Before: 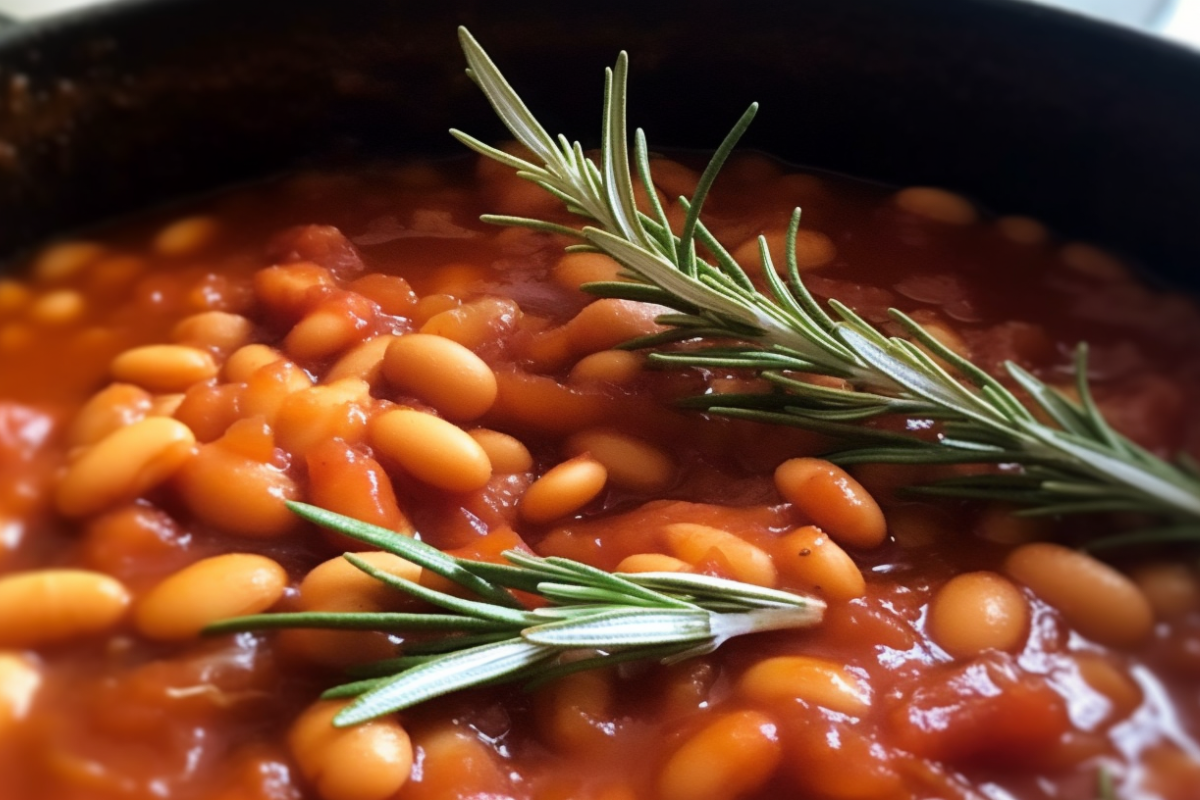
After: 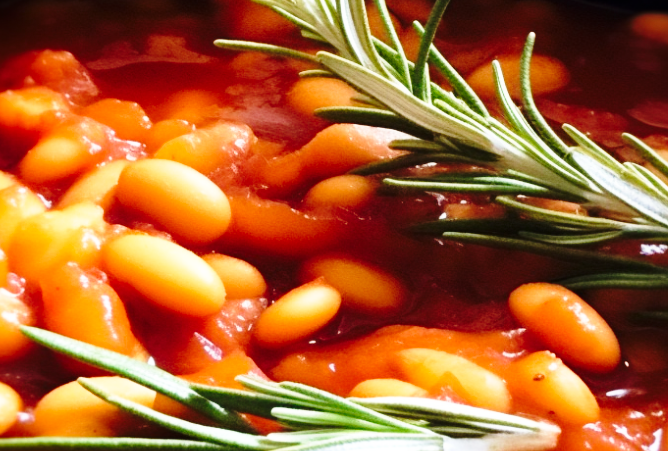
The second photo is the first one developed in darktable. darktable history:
crop and rotate: left 22.2%, top 21.939%, right 22.074%, bottom 21.631%
base curve: curves: ch0 [(0, 0) (0.028, 0.03) (0.105, 0.232) (0.387, 0.748) (0.754, 0.968) (1, 1)], preserve colors none
